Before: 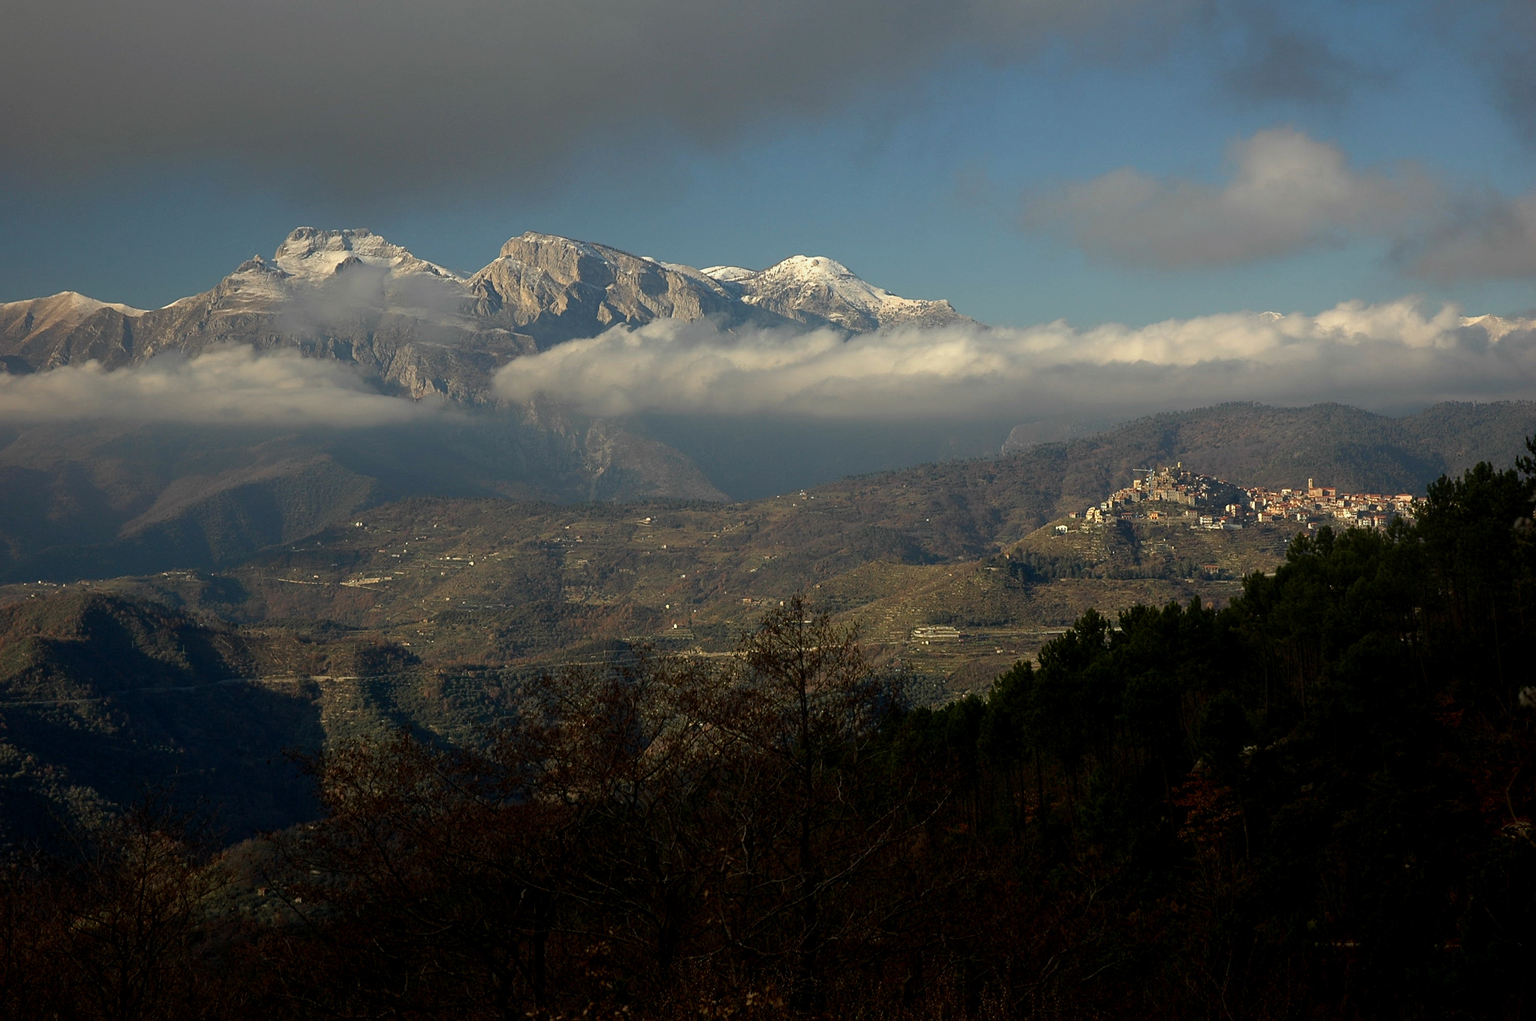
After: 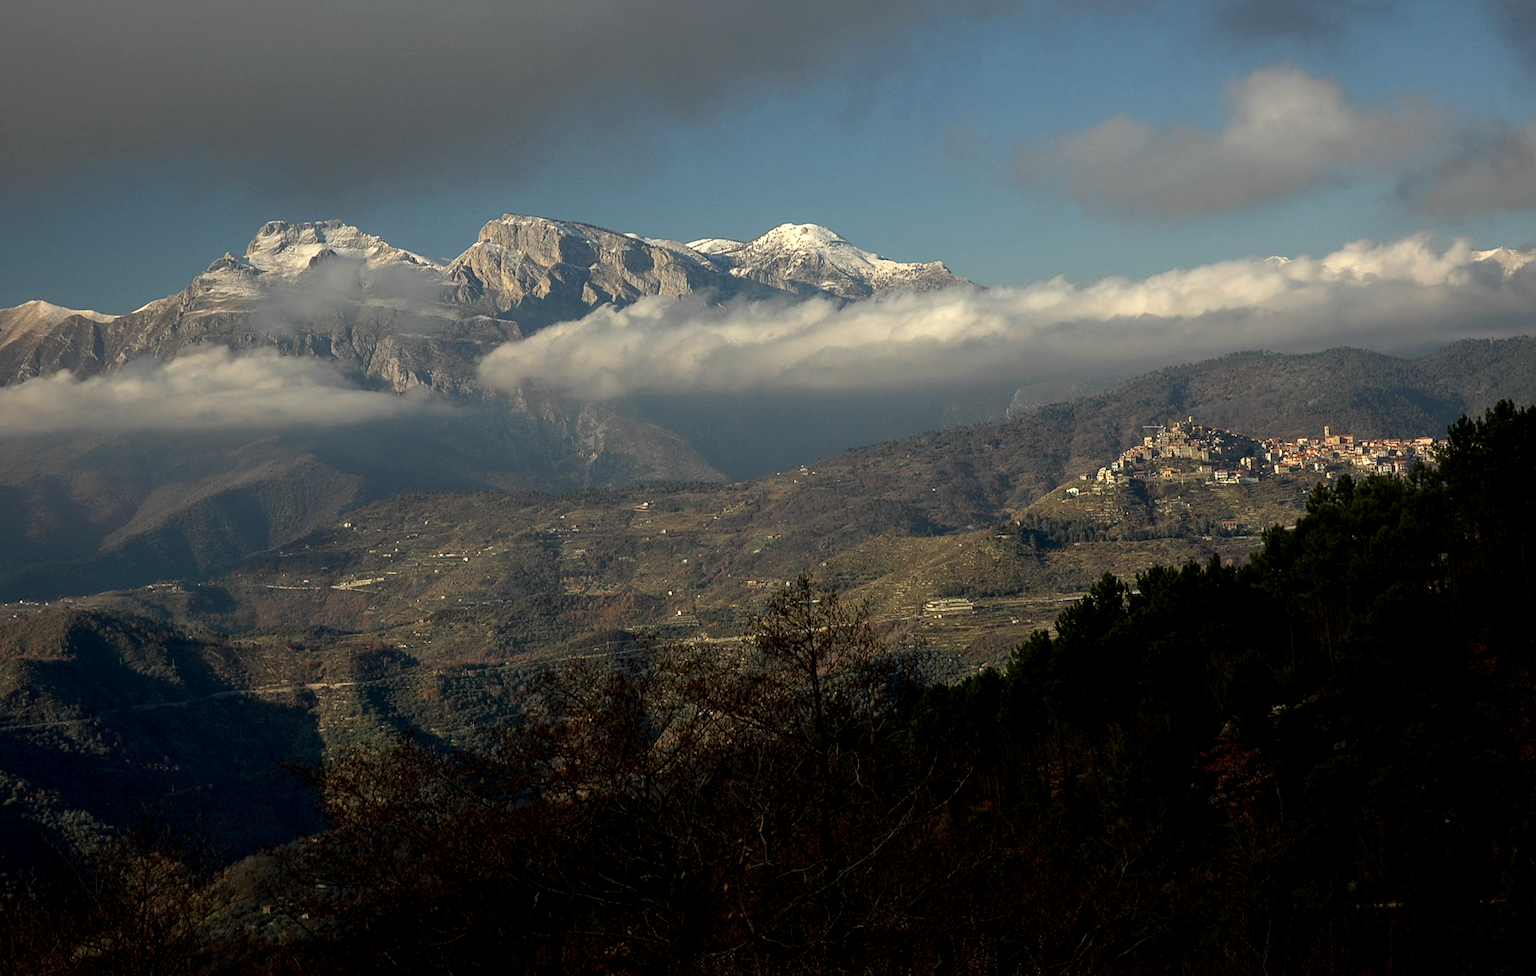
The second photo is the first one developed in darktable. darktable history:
local contrast: detail 130%
rotate and perspective: rotation -3°, crop left 0.031, crop right 0.968, crop top 0.07, crop bottom 0.93
